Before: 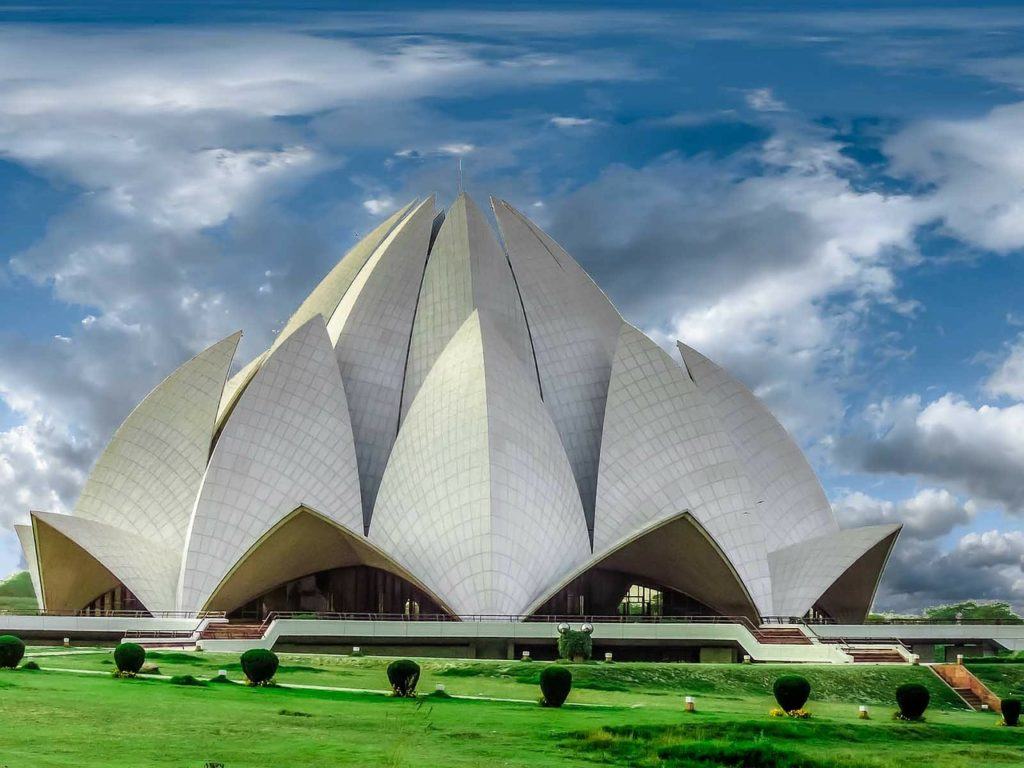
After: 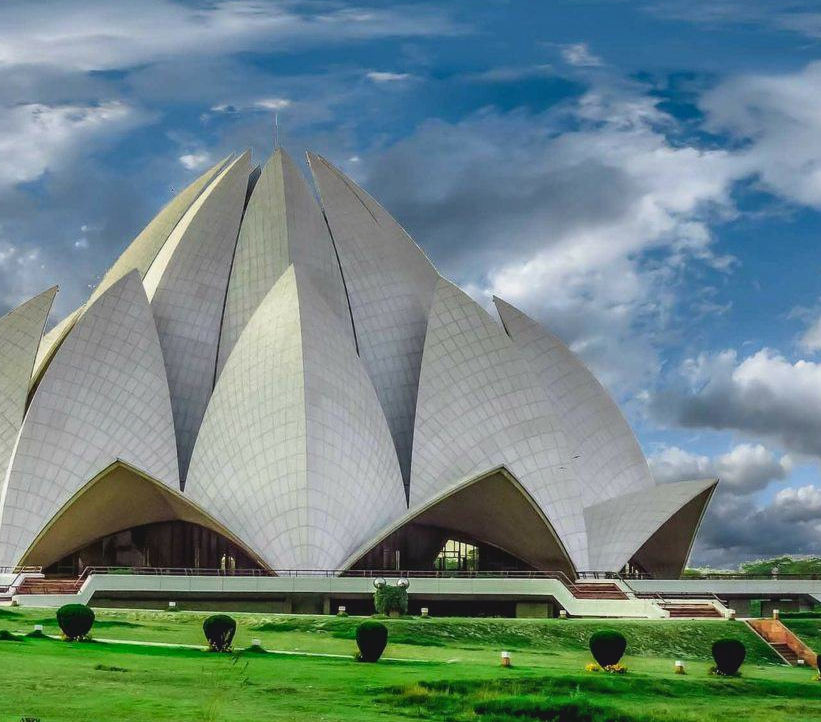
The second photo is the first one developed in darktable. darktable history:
contrast brightness saturation: contrast -0.128
contrast equalizer: y [[0.6 ×6], [0.55 ×6], [0 ×6], [0 ×6], [0 ×6]], mix 0.331
crop and rotate: left 17.969%, top 5.88%, right 1.85%
shadows and highlights: radius 133.66, soften with gaussian
